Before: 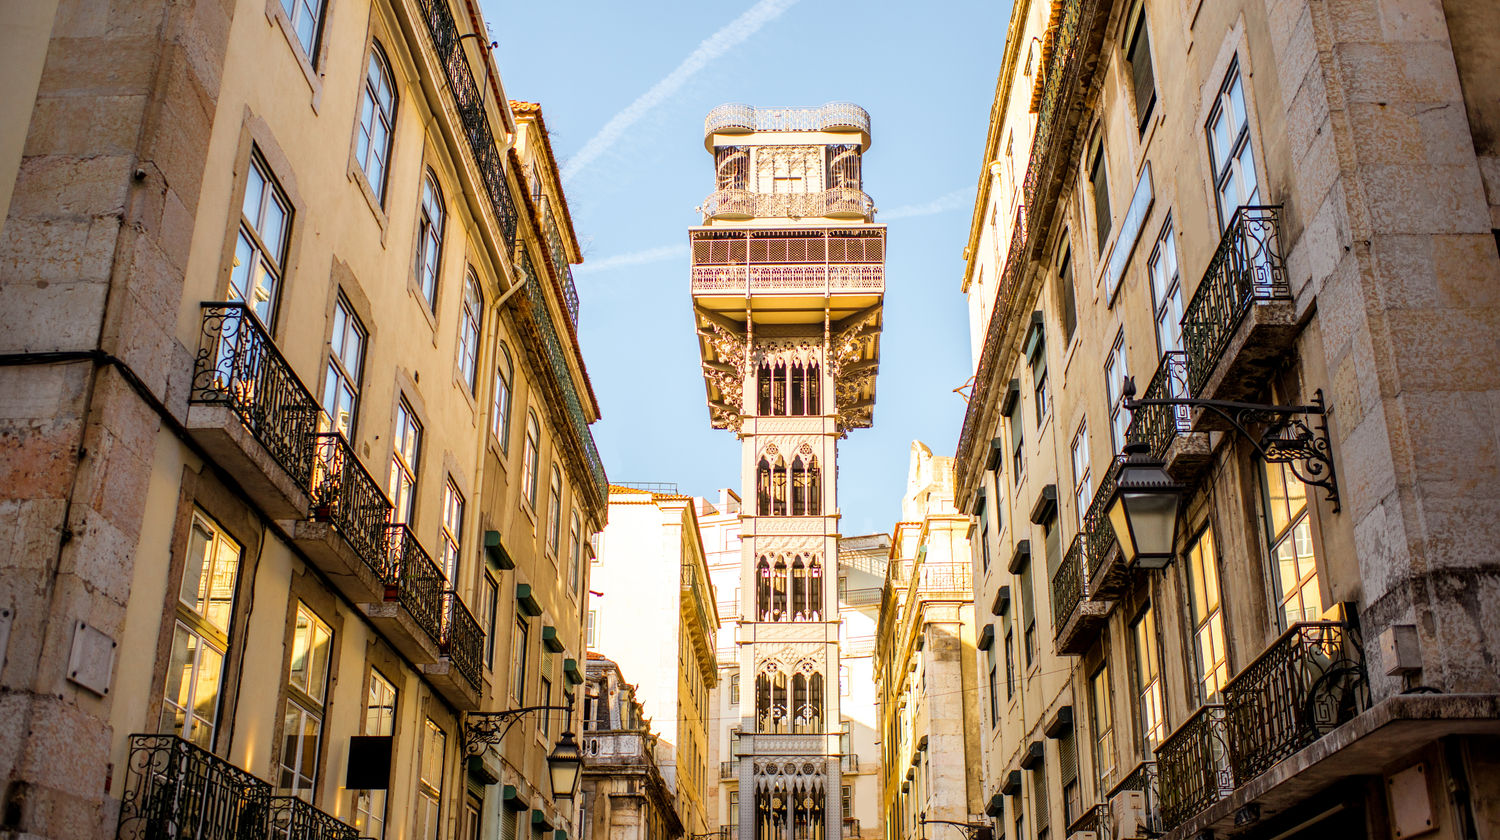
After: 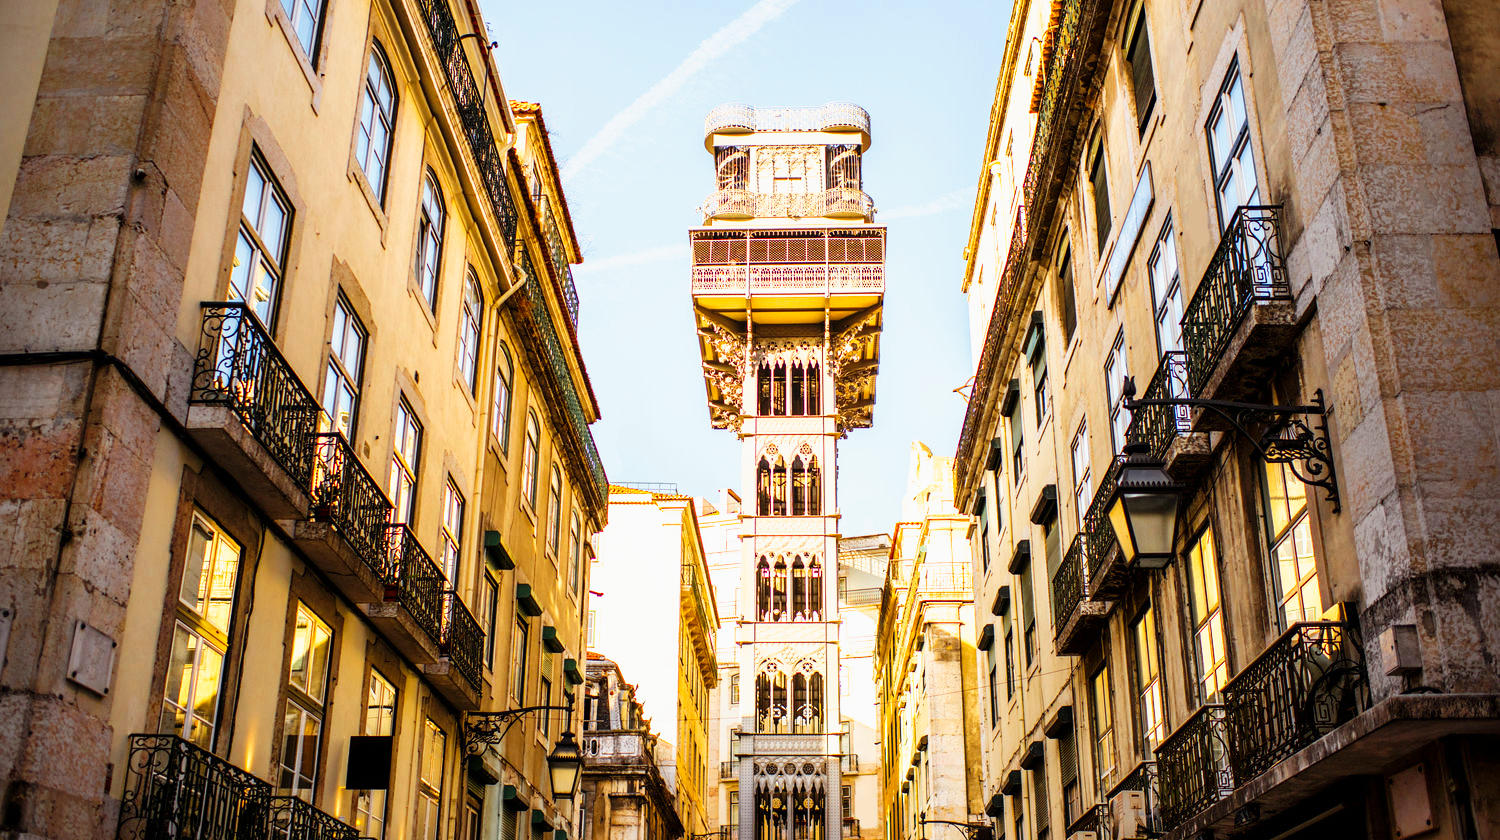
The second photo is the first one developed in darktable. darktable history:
tone curve: curves: ch0 [(0, 0) (0.187, 0.12) (0.384, 0.363) (0.618, 0.698) (0.754, 0.857) (0.875, 0.956) (1, 0.987)]; ch1 [(0, 0) (0.402, 0.36) (0.476, 0.466) (0.501, 0.501) (0.518, 0.514) (0.564, 0.608) (0.614, 0.664) (0.692, 0.744) (1, 1)]; ch2 [(0, 0) (0.435, 0.412) (0.483, 0.481) (0.503, 0.503) (0.522, 0.535) (0.563, 0.601) (0.627, 0.699) (0.699, 0.753) (0.997, 0.858)], preserve colors none
